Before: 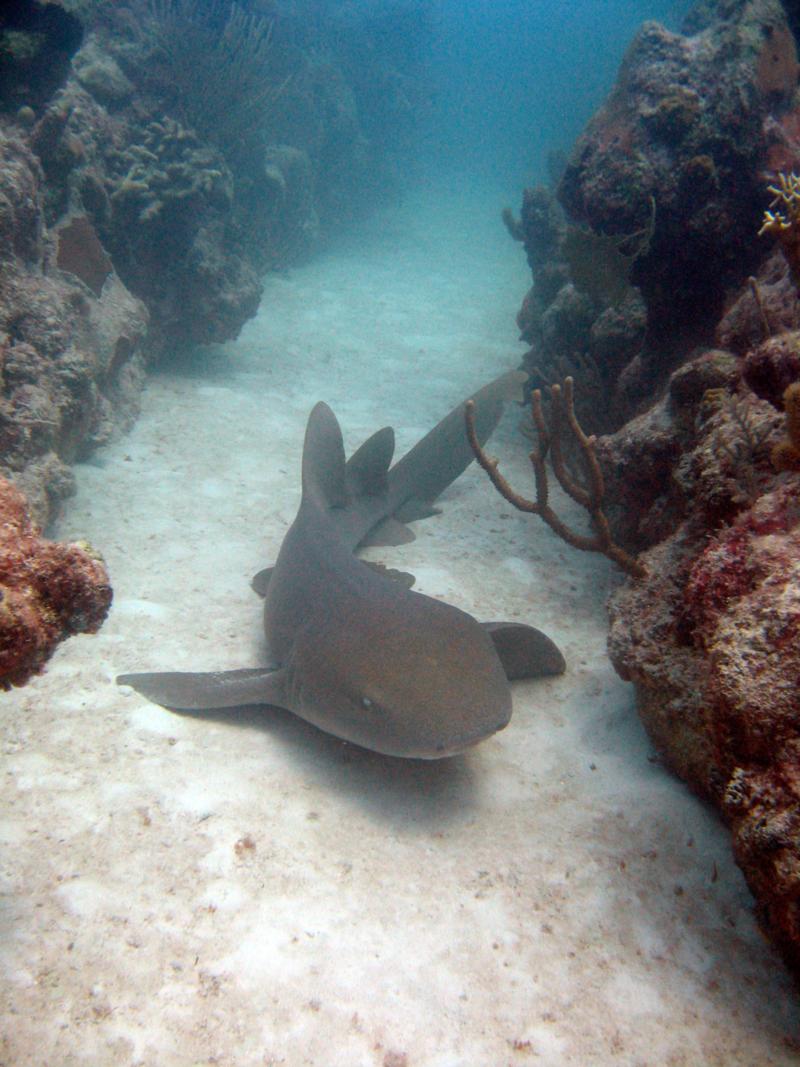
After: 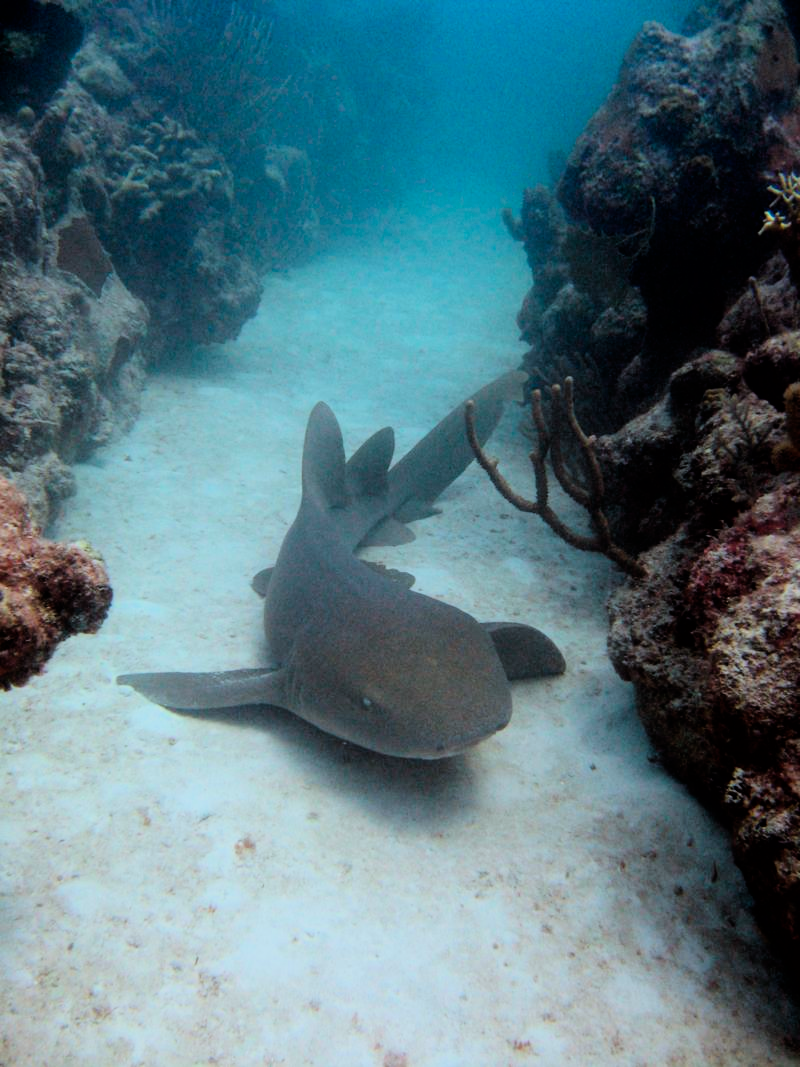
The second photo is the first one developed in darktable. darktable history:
color calibration: output R [0.999, 0.026, -0.11, 0], output G [-0.019, 1.037, -0.099, 0], output B [0.022, -0.023, 0.902, 0], illuminant F (fluorescent), F source F9 (Cool White Deluxe 4150 K) – high CRI, x 0.375, y 0.373, temperature 4148.98 K, saturation algorithm version 1 (2020)
filmic rgb: black relative exposure -5.15 EV, white relative exposure 3.97 EV, hardness 2.91, contrast 1.298, color science v6 (2022)
